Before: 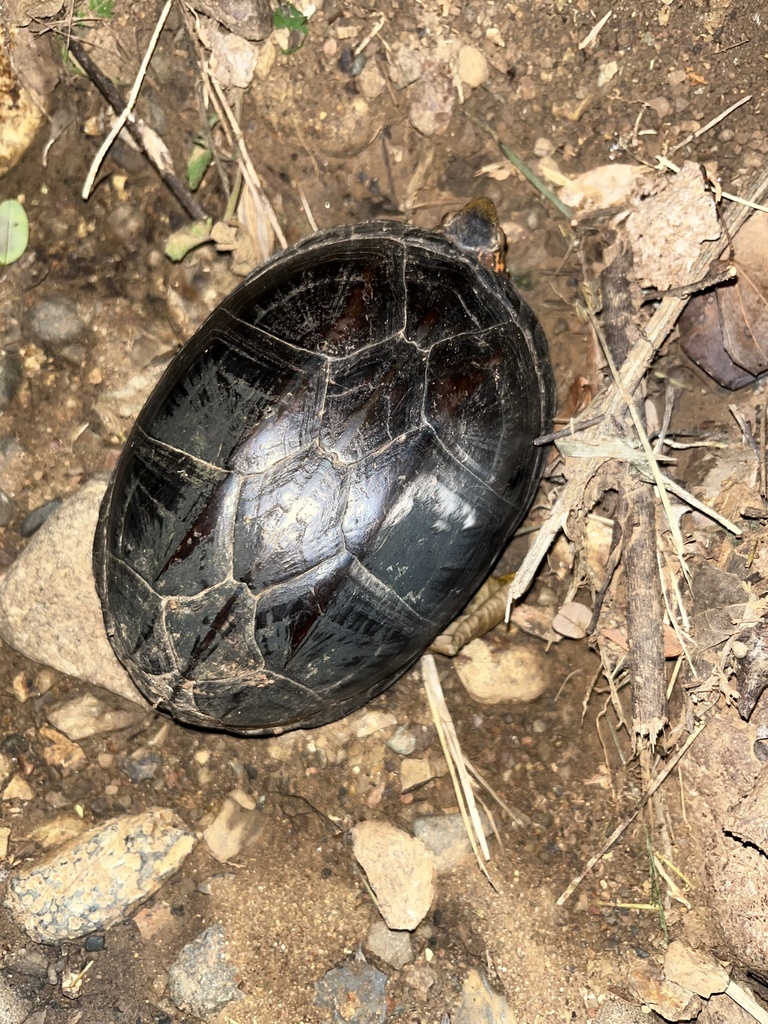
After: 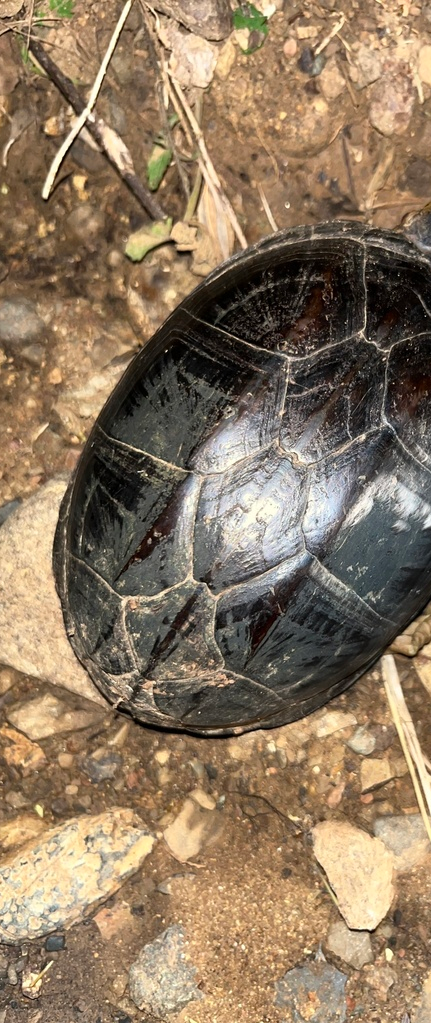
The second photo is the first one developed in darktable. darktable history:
crop: left 5.271%, right 38.504%
